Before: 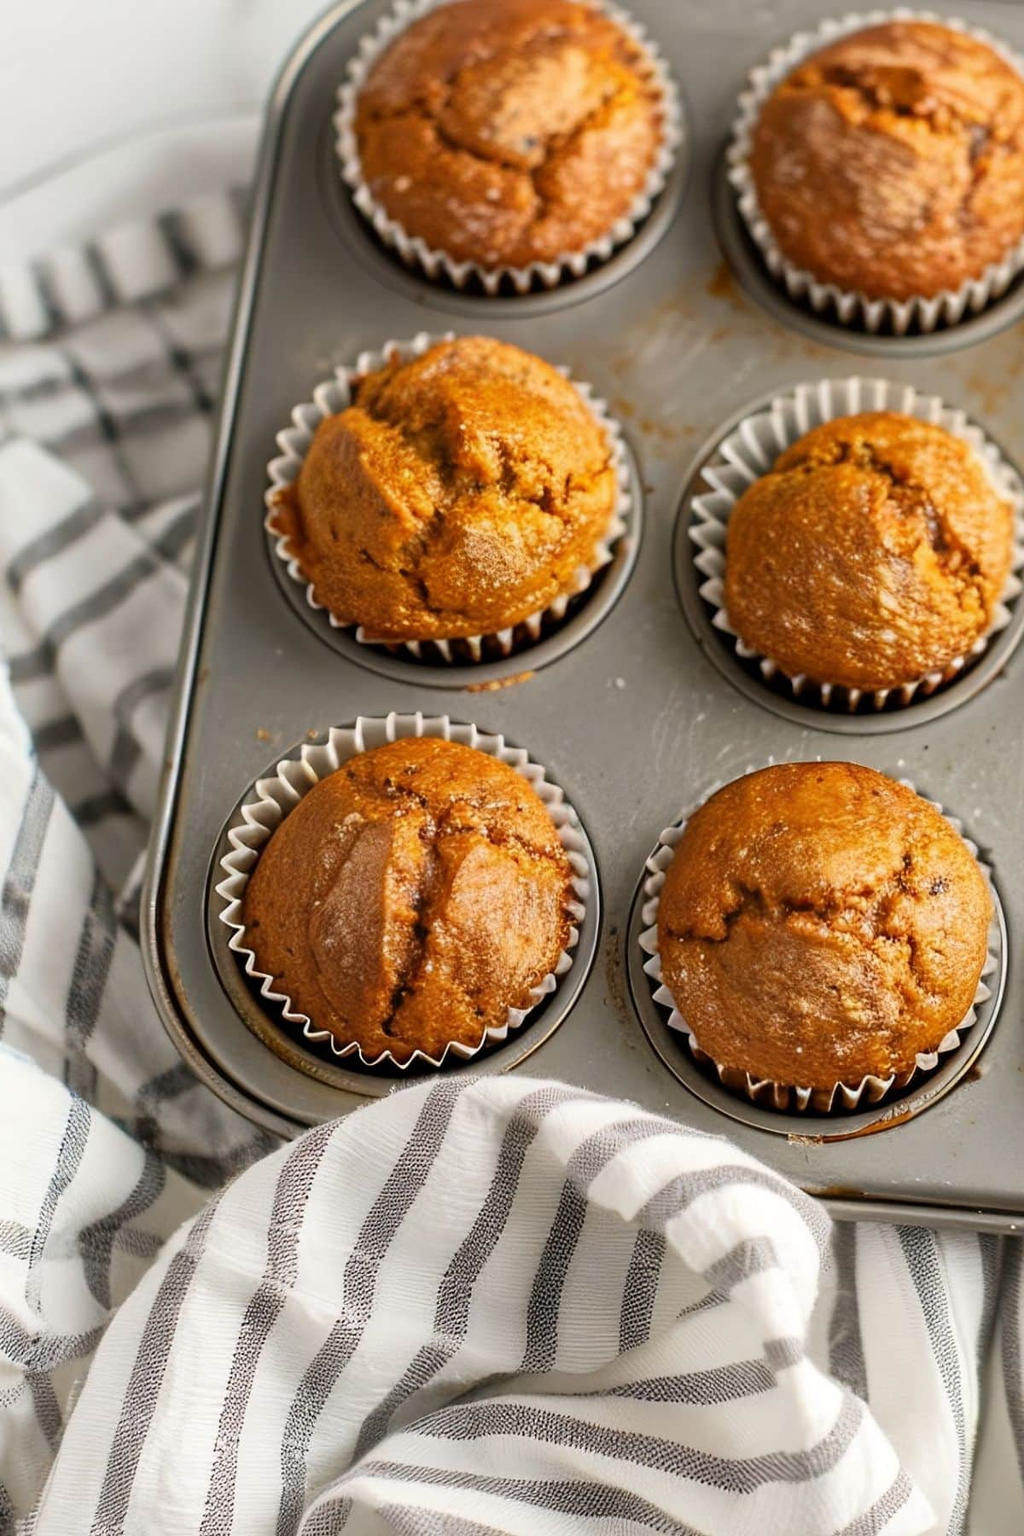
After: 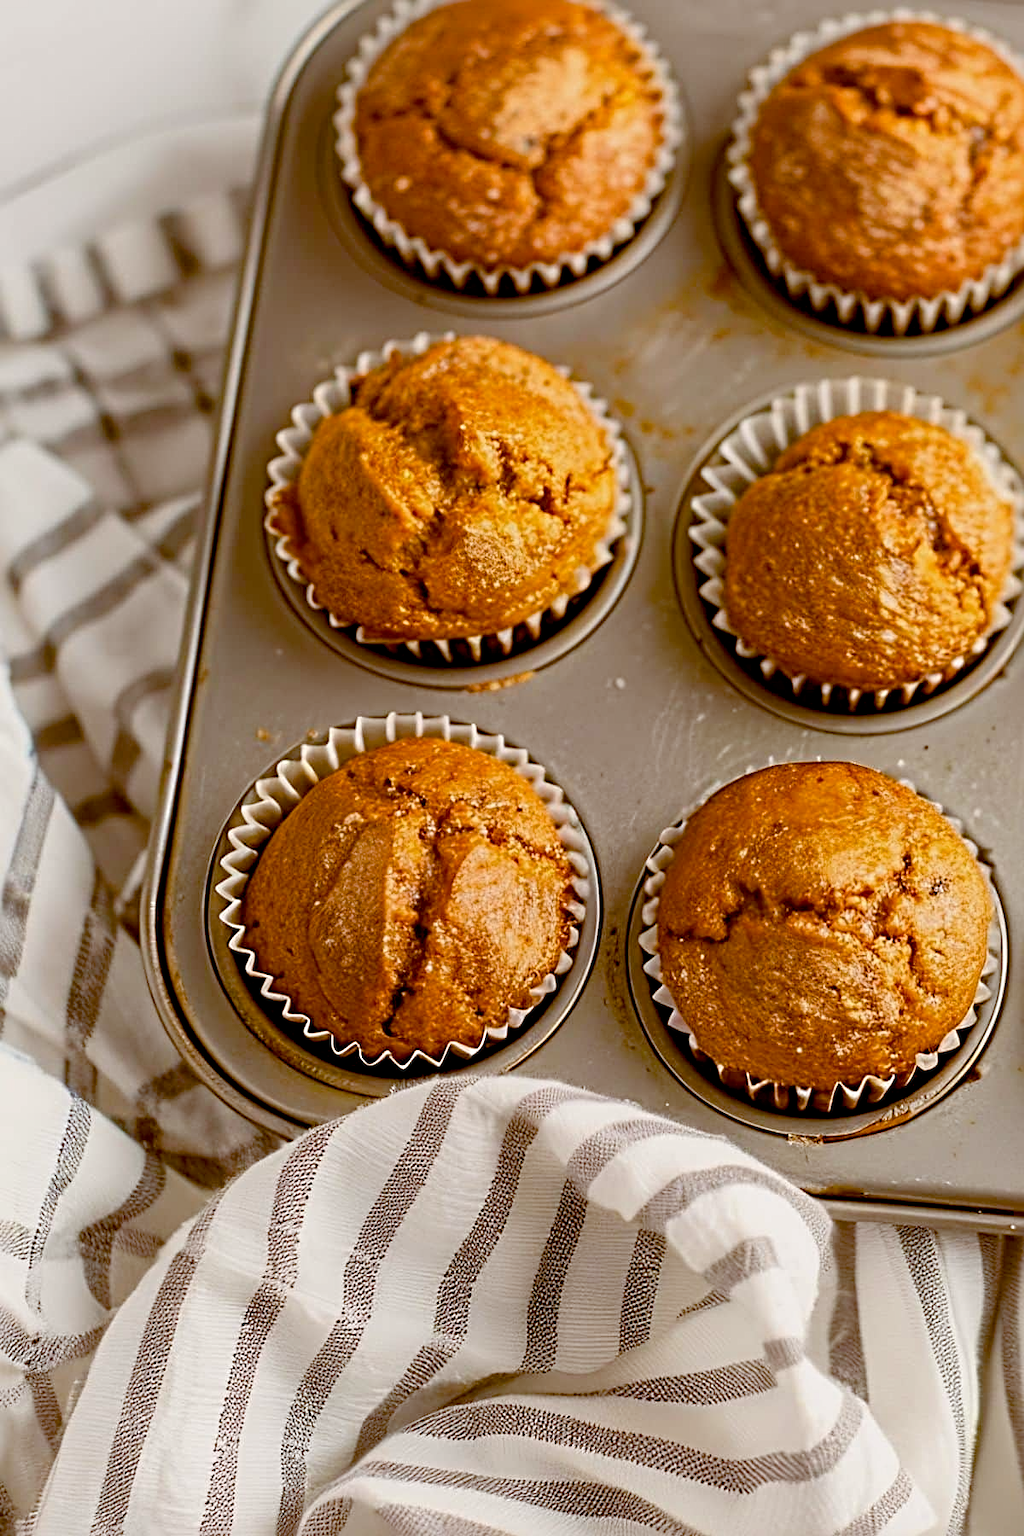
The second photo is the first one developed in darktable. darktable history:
color balance rgb: global offset › chroma 0.403%, global offset › hue 32.67°, perceptual saturation grading › global saturation 20%, perceptual saturation grading › highlights -25.672%, perceptual saturation grading › shadows 25.412%, contrast -9.452%
sharpen: radius 4.839
